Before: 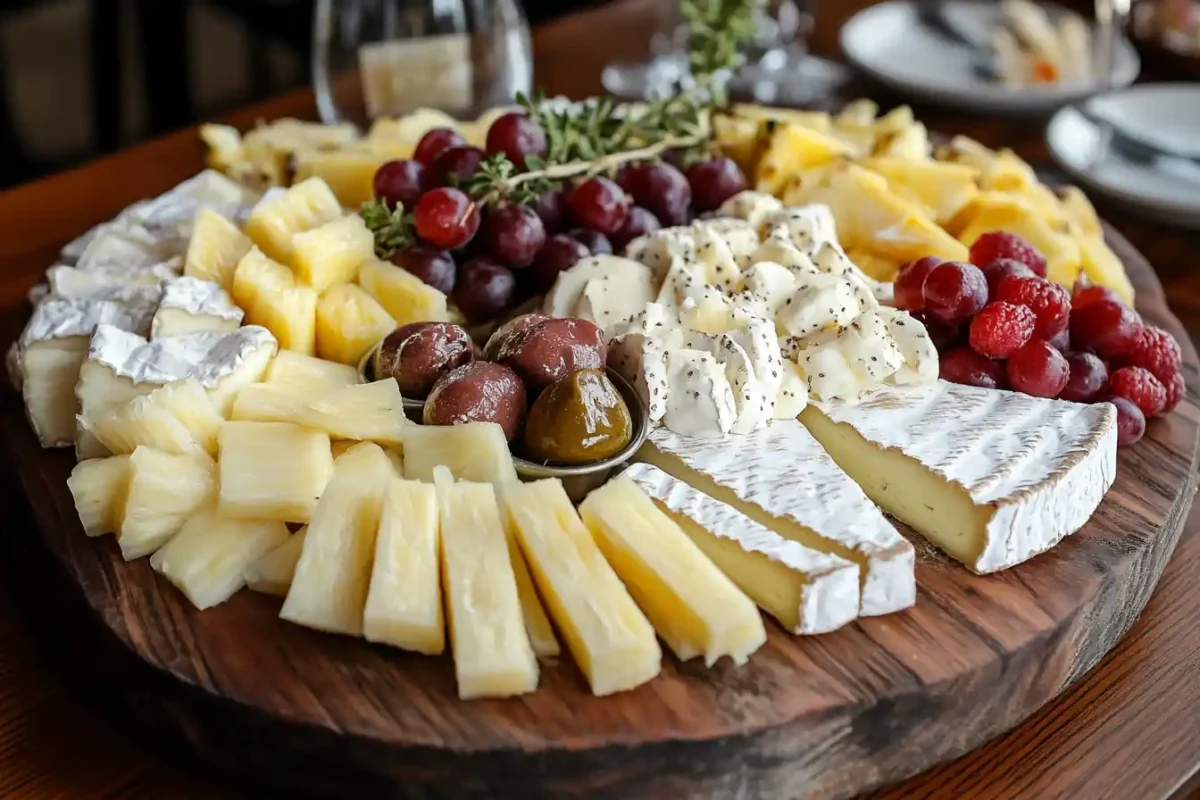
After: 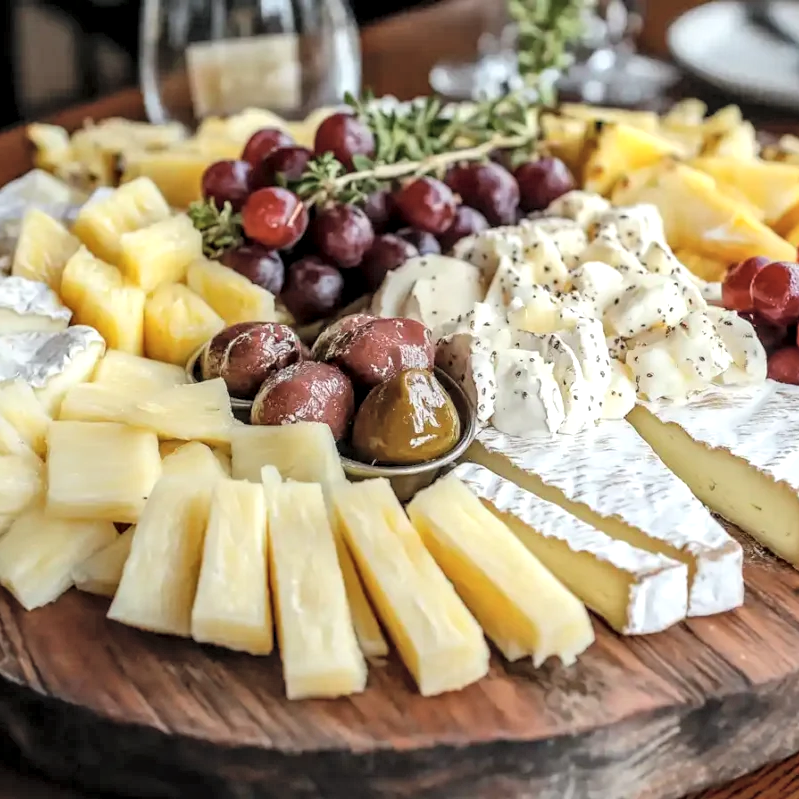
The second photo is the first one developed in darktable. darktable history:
local contrast: highlights 25%, detail 150%
contrast equalizer: y [[0.5 ×6], [0.5 ×6], [0.5, 0.5, 0.501, 0.545, 0.707, 0.863], [0 ×6], [0 ×6]]
crop and rotate: left 14.385%, right 18.948%
contrast brightness saturation: brightness 0.28
